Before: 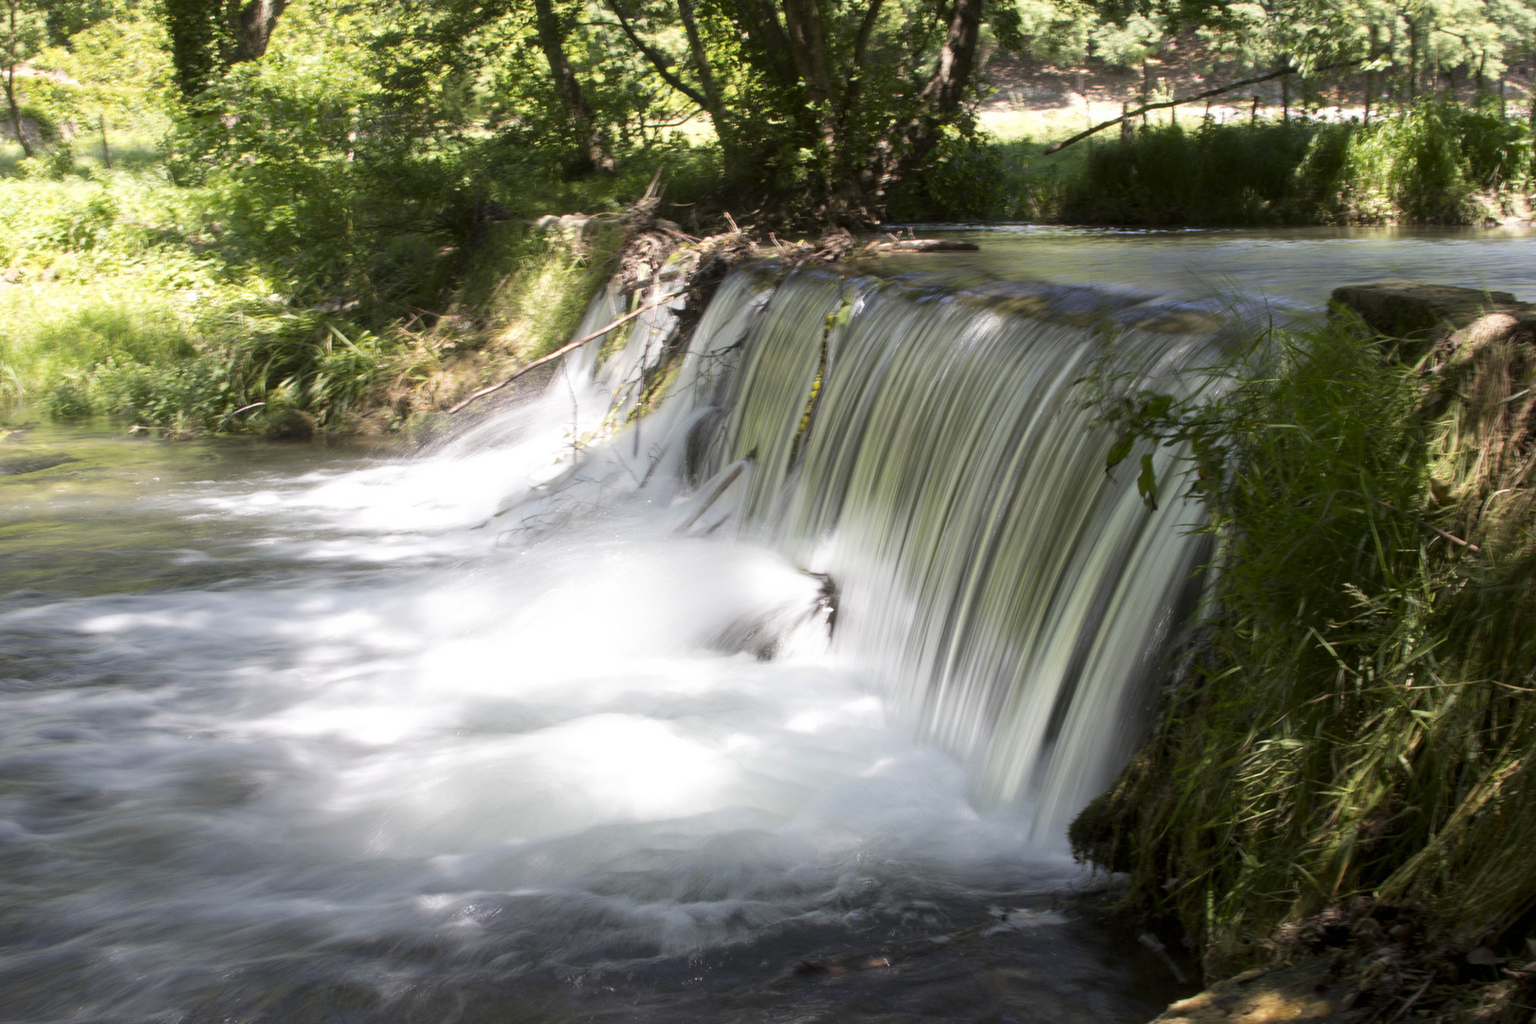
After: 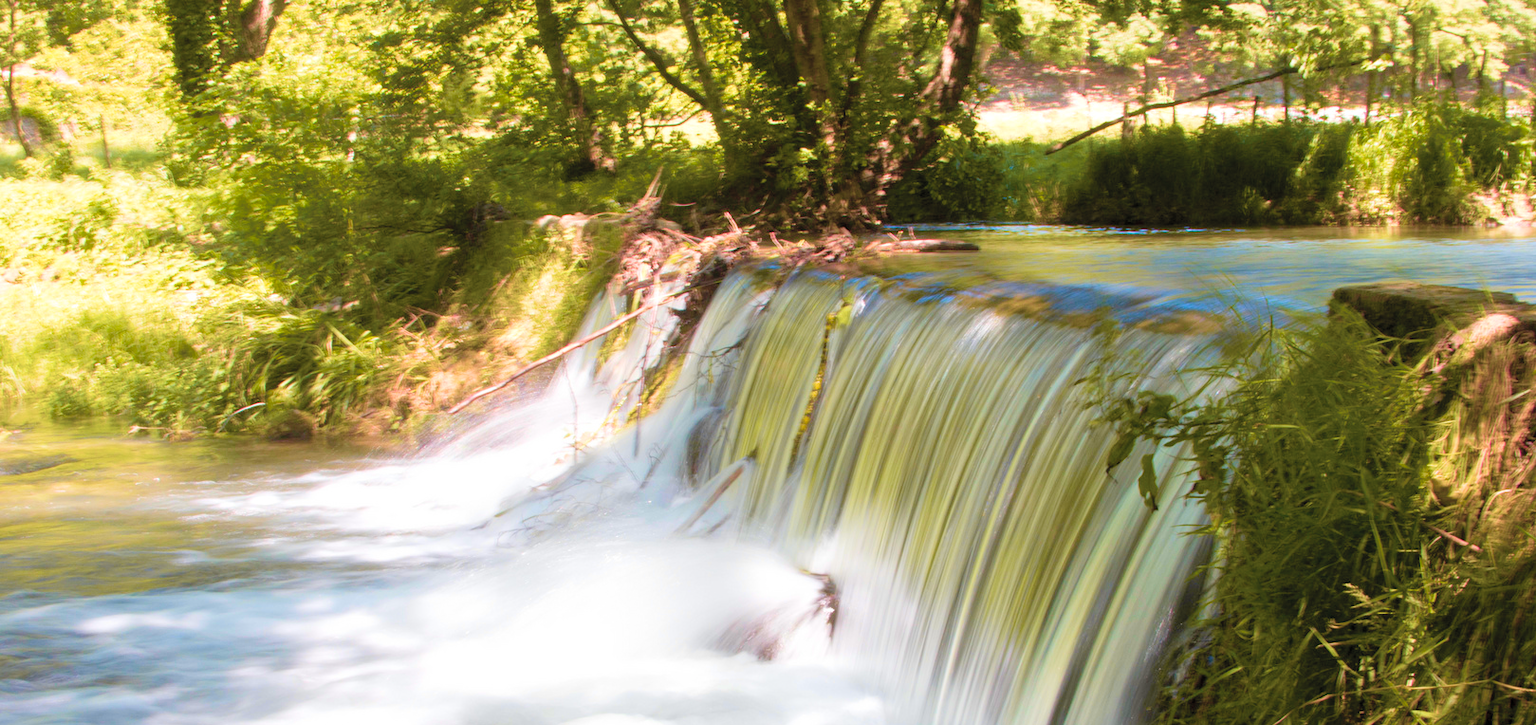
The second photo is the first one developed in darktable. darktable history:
crop: right 0%, bottom 29.078%
tone equalizer: on, module defaults
contrast brightness saturation: brightness 0.279
color balance rgb: perceptual saturation grading › global saturation 20%, perceptual saturation grading › highlights -25.222%, perceptual saturation grading › shadows 49.884%, hue shift -12.28°
velvia: strength 74.54%
